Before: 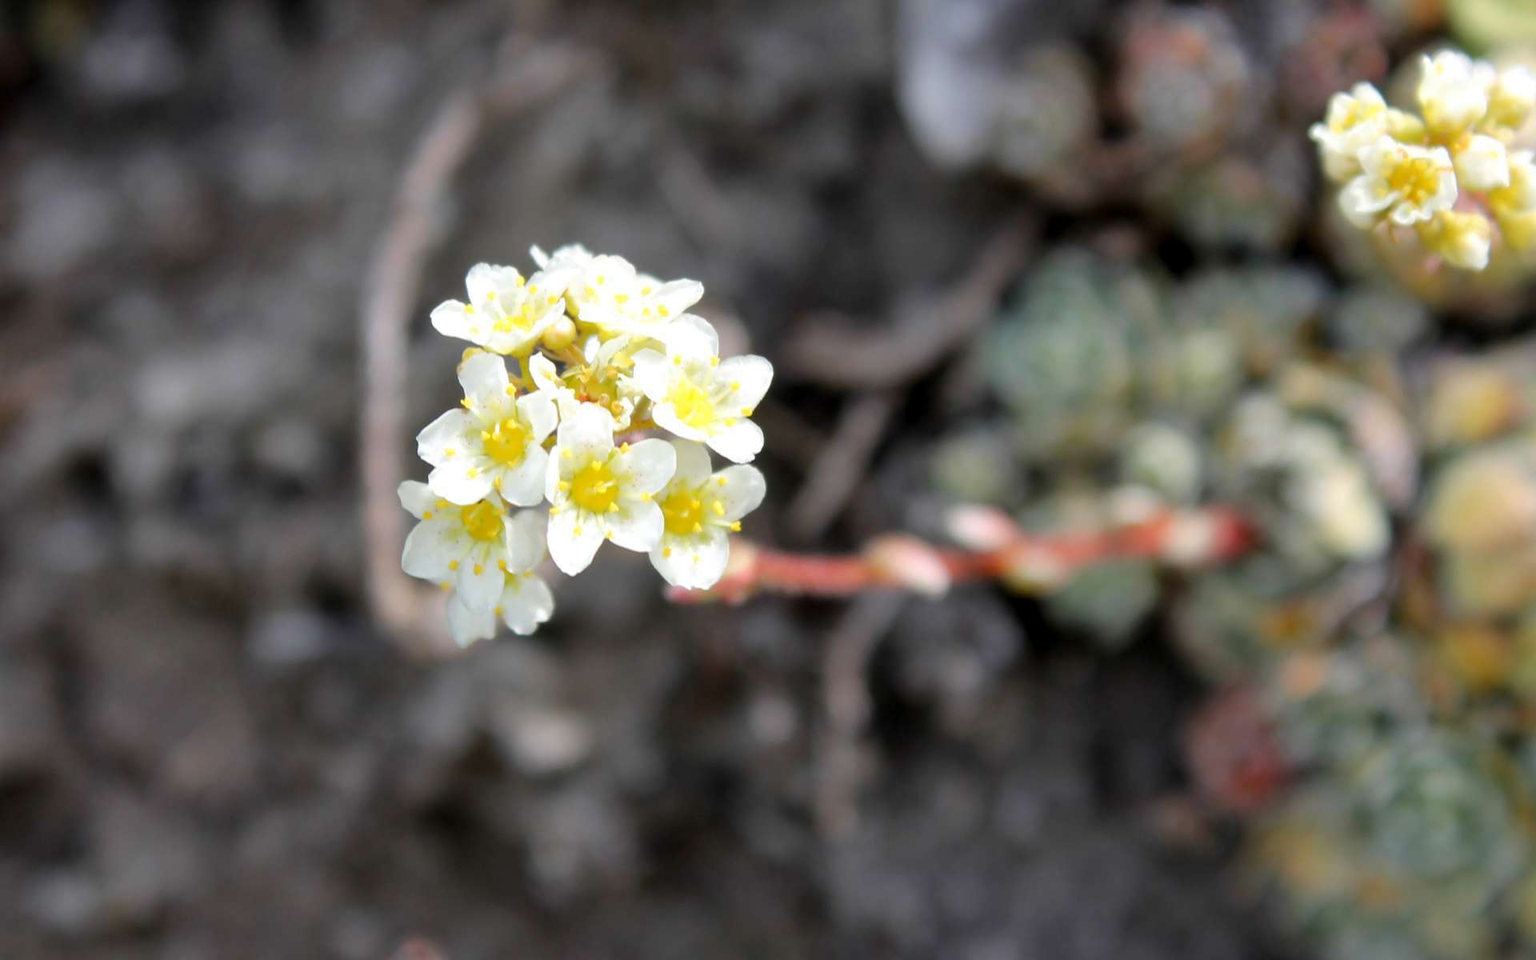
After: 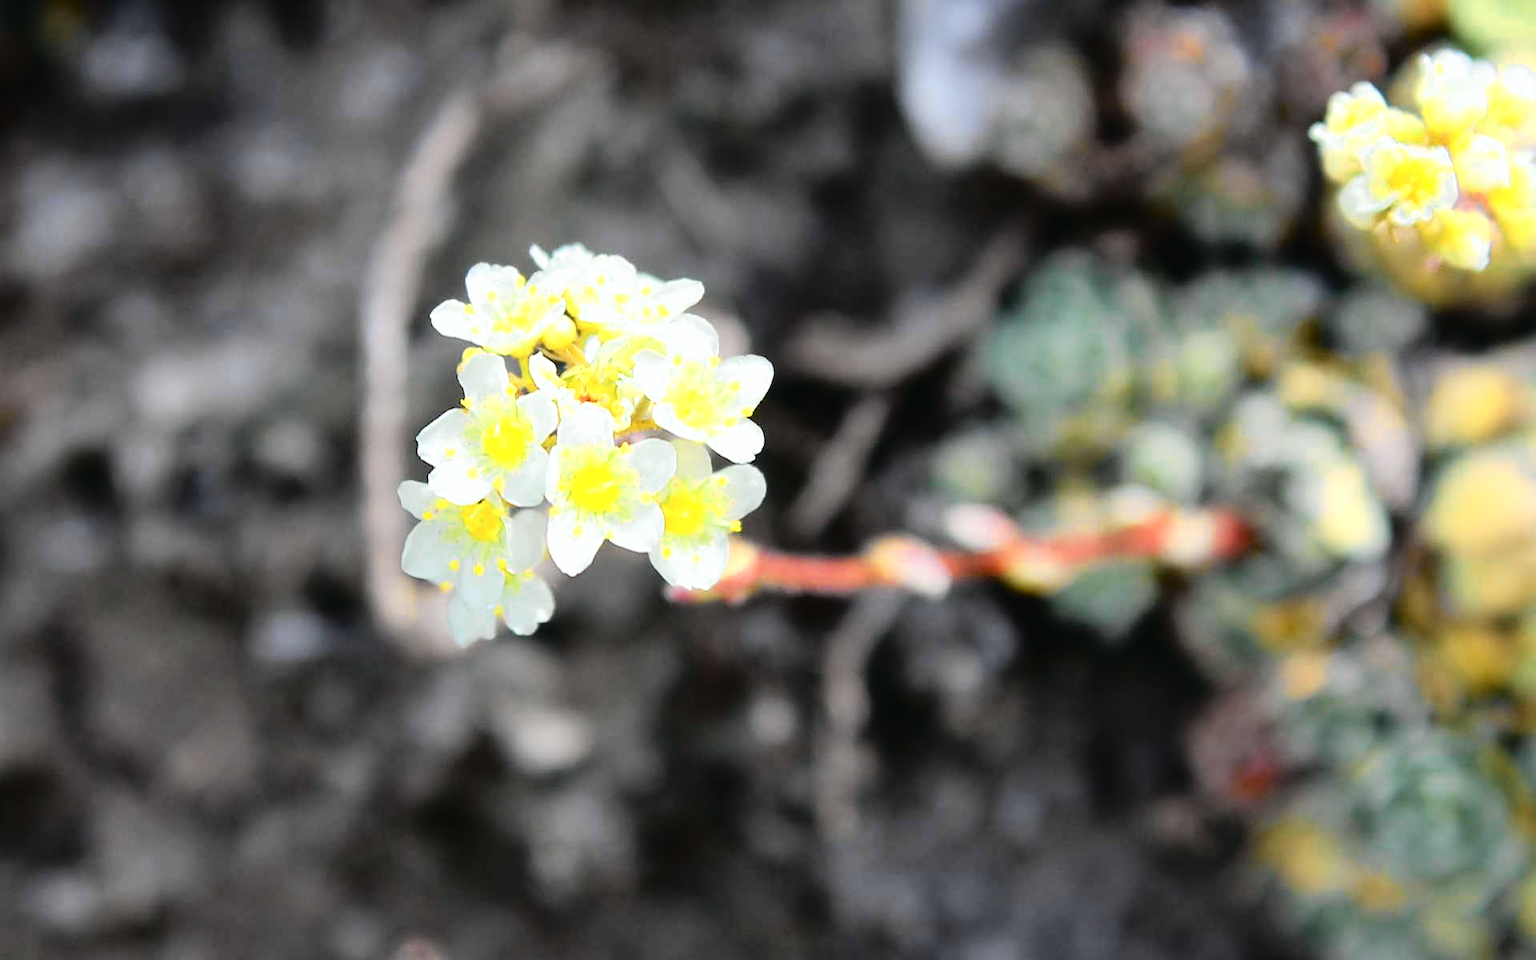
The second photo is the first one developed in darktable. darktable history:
tone curve: curves: ch0 [(0, 0.022) (0.114, 0.088) (0.282, 0.316) (0.446, 0.511) (0.613, 0.693) (0.786, 0.843) (0.999, 0.949)]; ch1 [(0, 0) (0.395, 0.343) (0.463, 0.427) (0.486, 0.474) (0.503, 0.5) (0.535, 0.522) (0.555, 0.546) (0.594, 0.614) (0.755, 0.793) (1, 1)]; ch2 [(0, 0) (0.369, 0.388) (0.449, 0.431) (0.501, 0.5) (0.528, 0.517) (0.561, 0.59) (0.612, 0.646) (0.697, 0.721) (1, 1)], color space Lab, independent channels, preserve colors none
tone equalizer: -8 EV -0.454 EV, -7 EV -0.394 EV, -6 EV -0.35 EV, -5 EV -0.218 EV, -3 EV 0.243 EV, -2 EV 0.304 EV, -1 EV 0.364 EV, +0 EV 0.399 EV, edges refinement/feathering 500, mask exposure compensation -1.57 EV, preserve details no
color zones: curves: ch0 [(0.004, 0.306) (0.107, 0.448) (0.252, 0.656) (0.41, 0.398) (0.595, 0.515) (0.768, 0.628)]; ch1 [(0.07, 0.323) (0.151, 0.452) (0.252, 0.608) (0.346, 0.221) (0.463, 0.189) (0.61, 0.368) (0.735, 0.395) (0.921, 0.412)]; ch2 [(0, 0.476) (0.132, 0.512) (0.243, 0.512) (0.397, 0.48) (0.522, 0.376) (0.634, 0.536) (0.761, 0.46)], mix -62.6%
sharpen: on, module defaults
